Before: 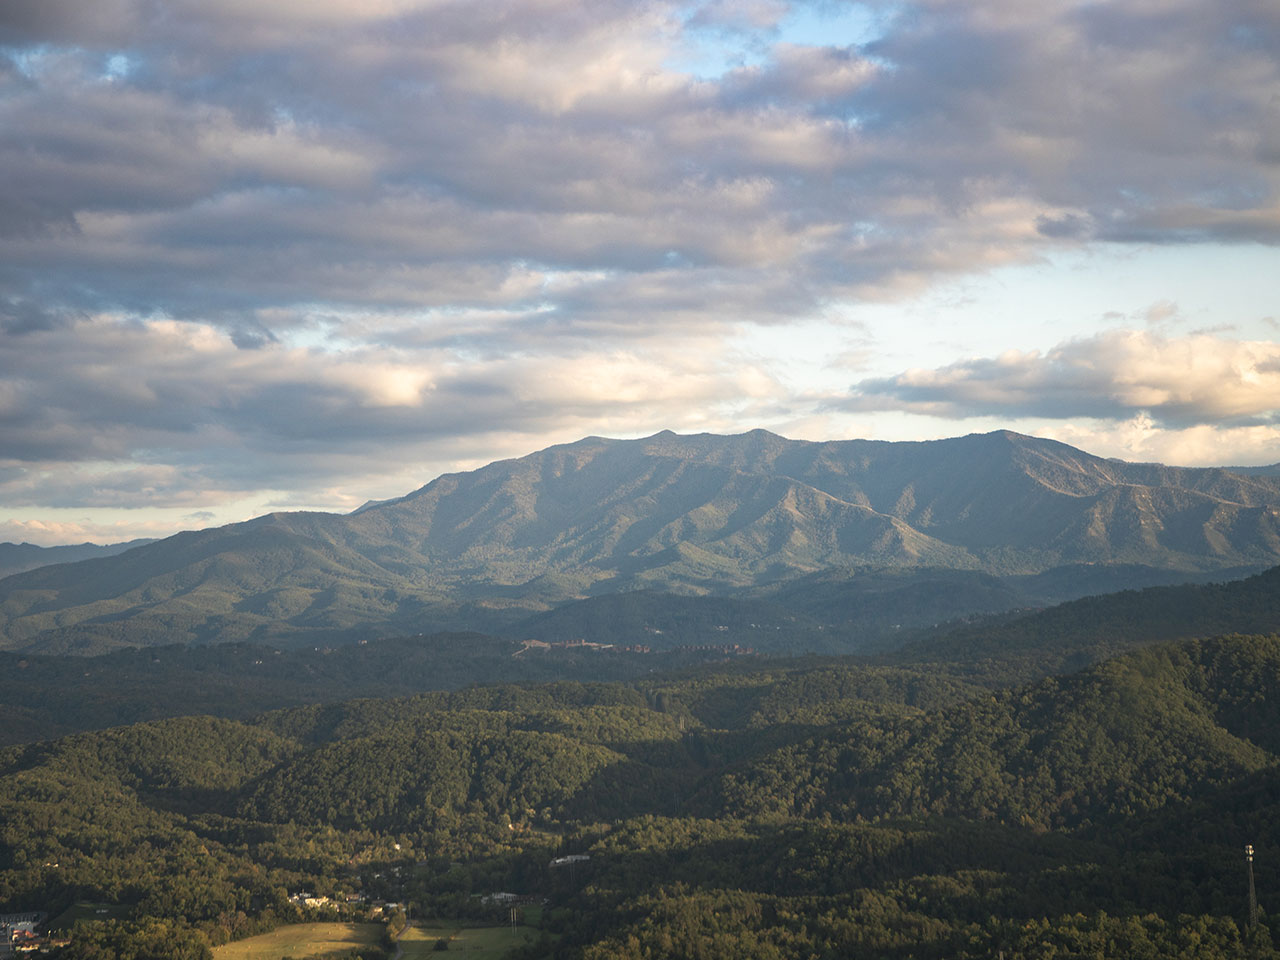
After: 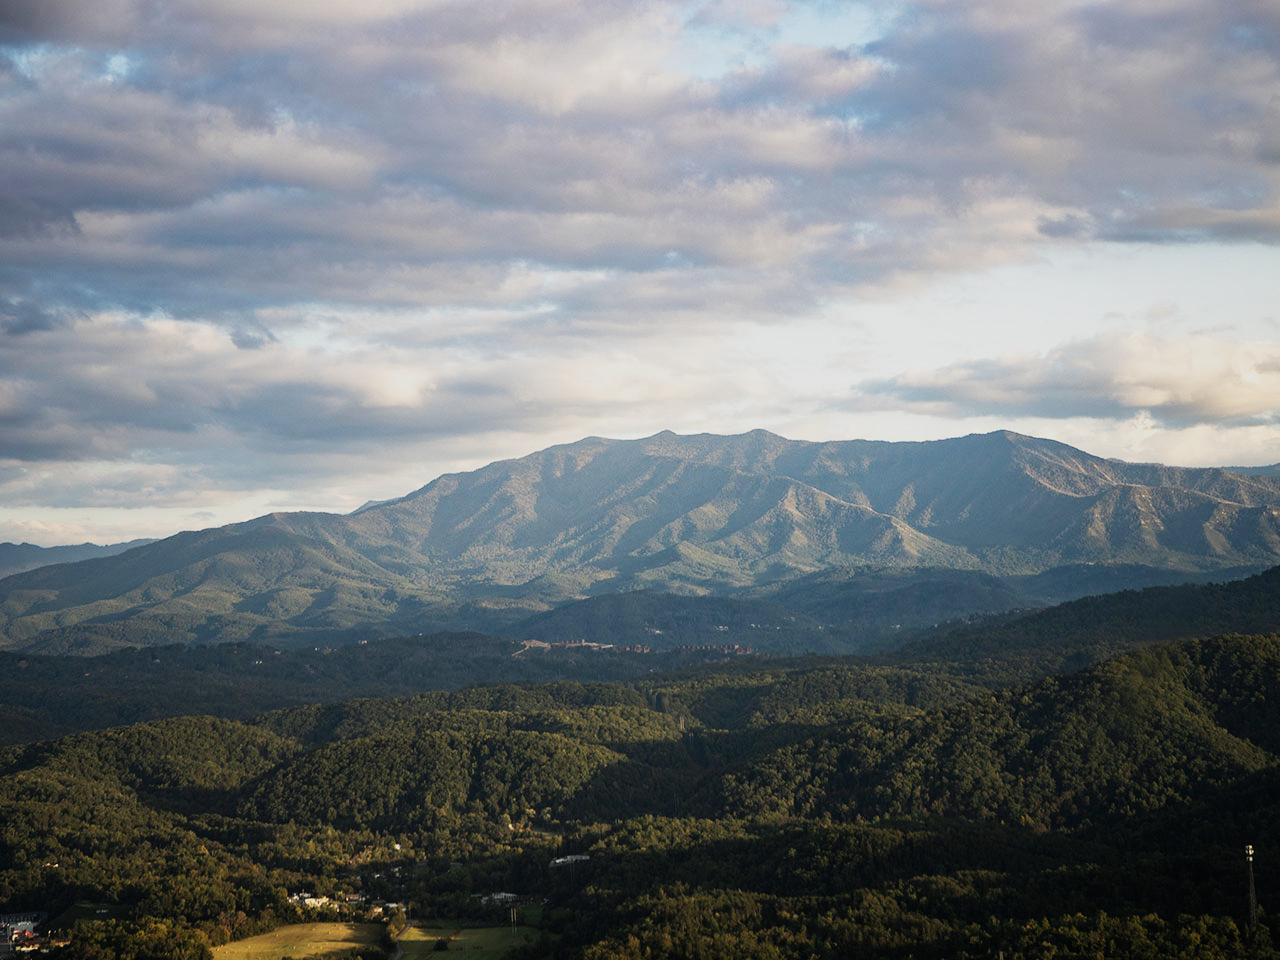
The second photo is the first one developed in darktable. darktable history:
exposure: compensate highlight preservation false
sigmoid: contrast 1.81, skew -0.21, preserve hue 0%, red attenuation 0.1, red rotation 0.035, green attenuation 0.1, green rotation -0.017, blue attenuation 0.15, blue rotation -0.052, base primaries Rec2020
